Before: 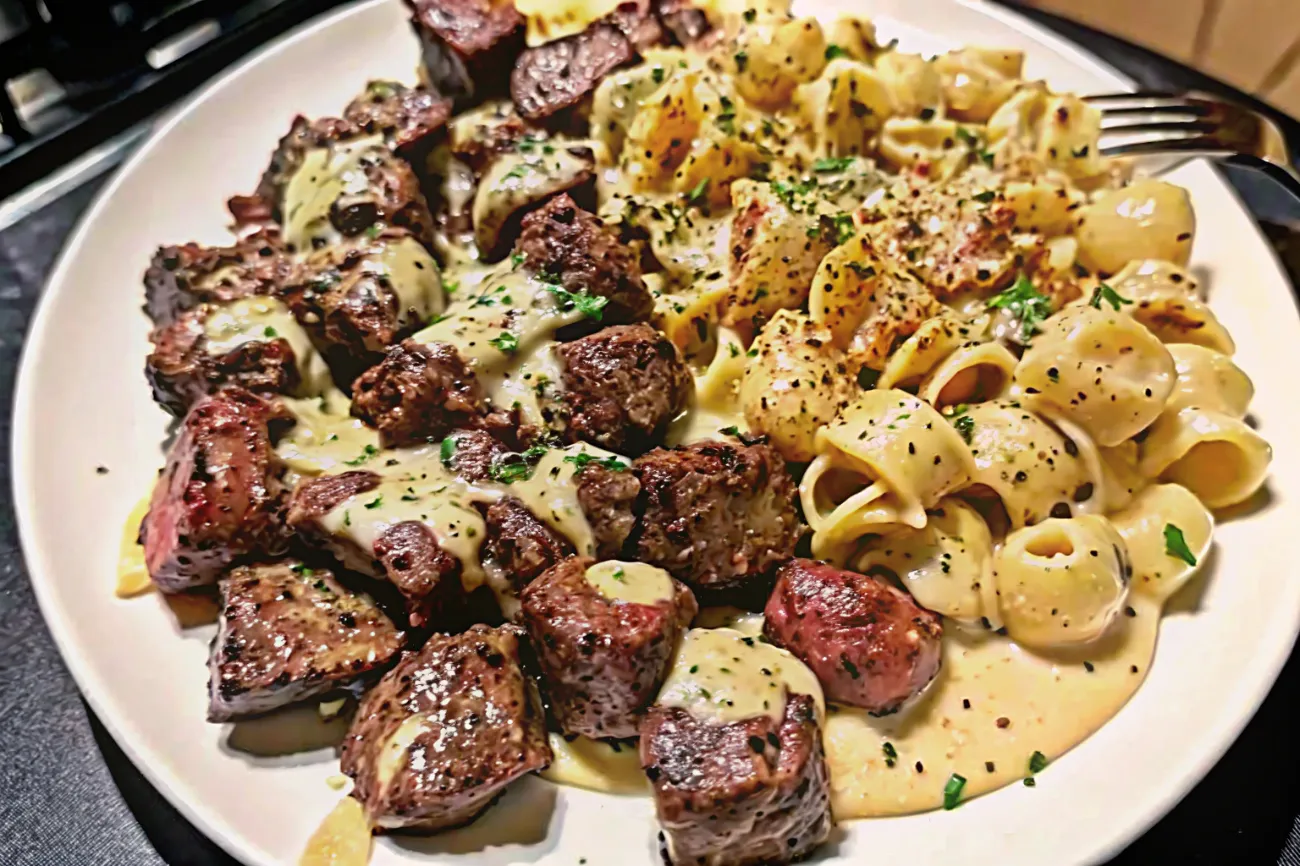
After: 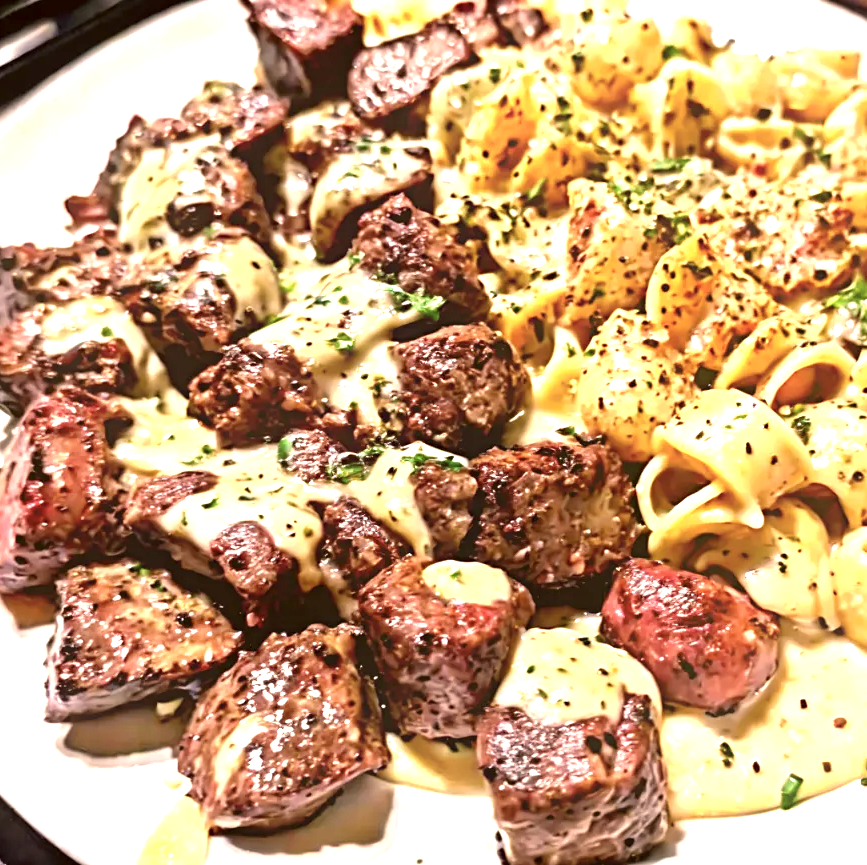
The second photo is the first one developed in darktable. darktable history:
color balance rgb: perceptual saturation grading › global saturation 0.693%
exposure: black level correction 0, exposure 1.199 EV, compensate highlight preservation false
crop and rotate: left 12.539%, right 20.754%
color correction: highlights a* 10.26, highlights b* 9.78, shadows a* 8.5, shadows b* 7.73, saturation 0.806
